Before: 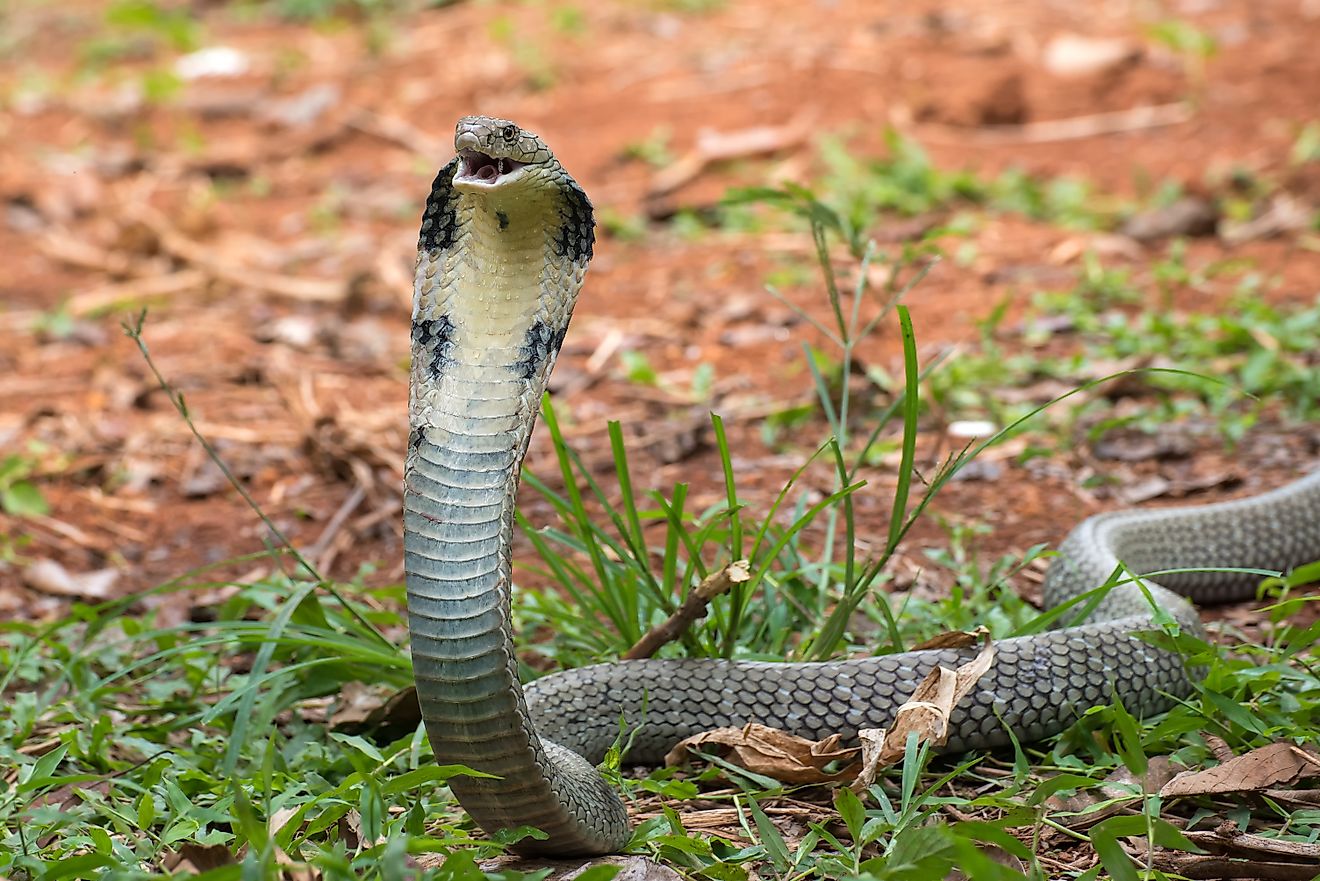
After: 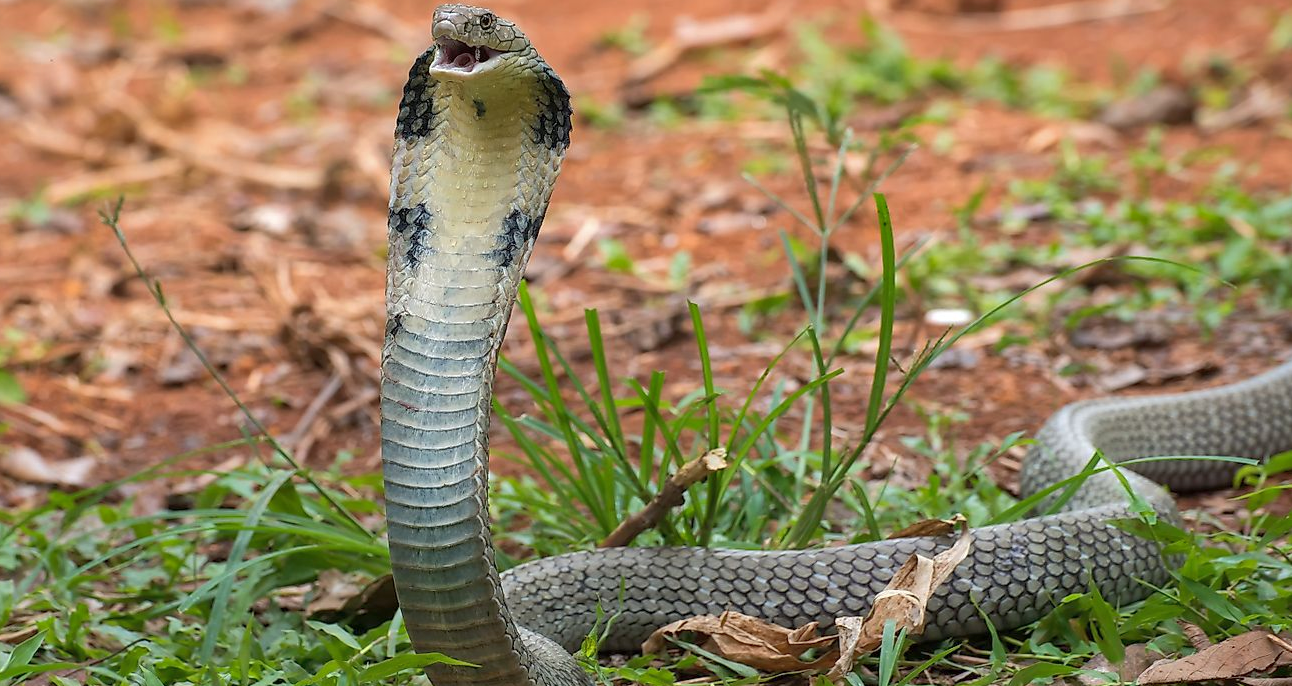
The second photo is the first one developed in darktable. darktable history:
shadows and highlights: on, module defaults
crop and rotate: left 1.814%, top 12.818%, right 0.25%, bottom 9.225%
